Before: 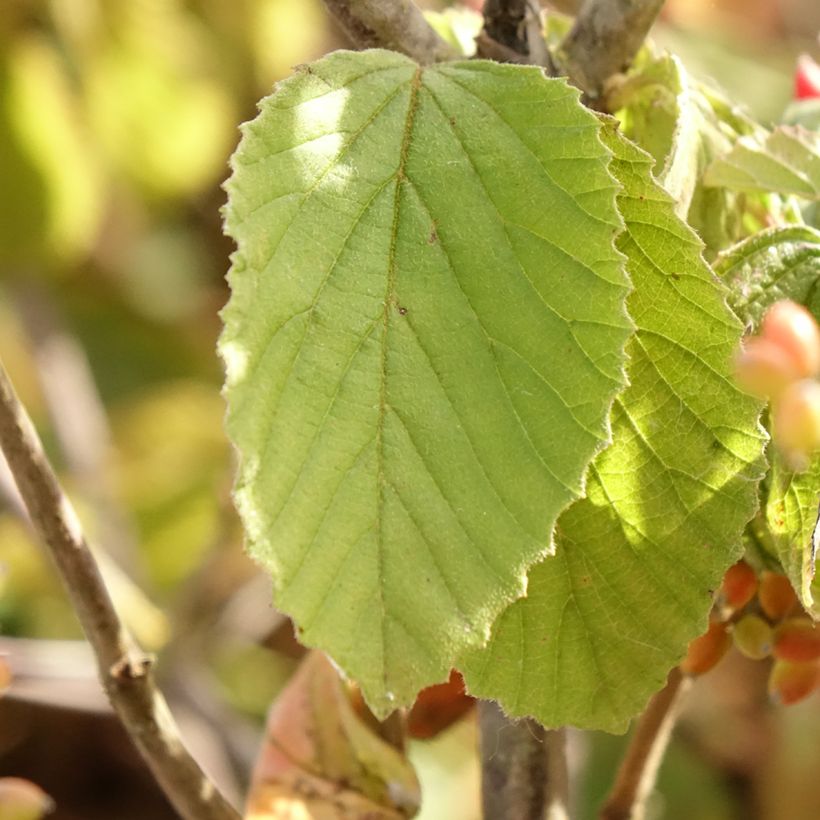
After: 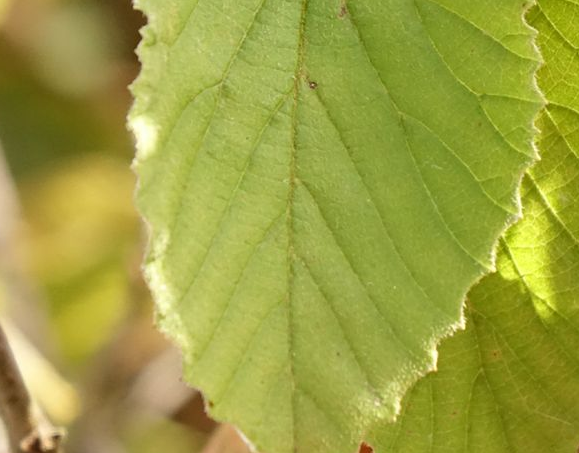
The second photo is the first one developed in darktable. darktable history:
crop: left 11.04%, top 27.62%, right 18.308%, bottom 17.086%
